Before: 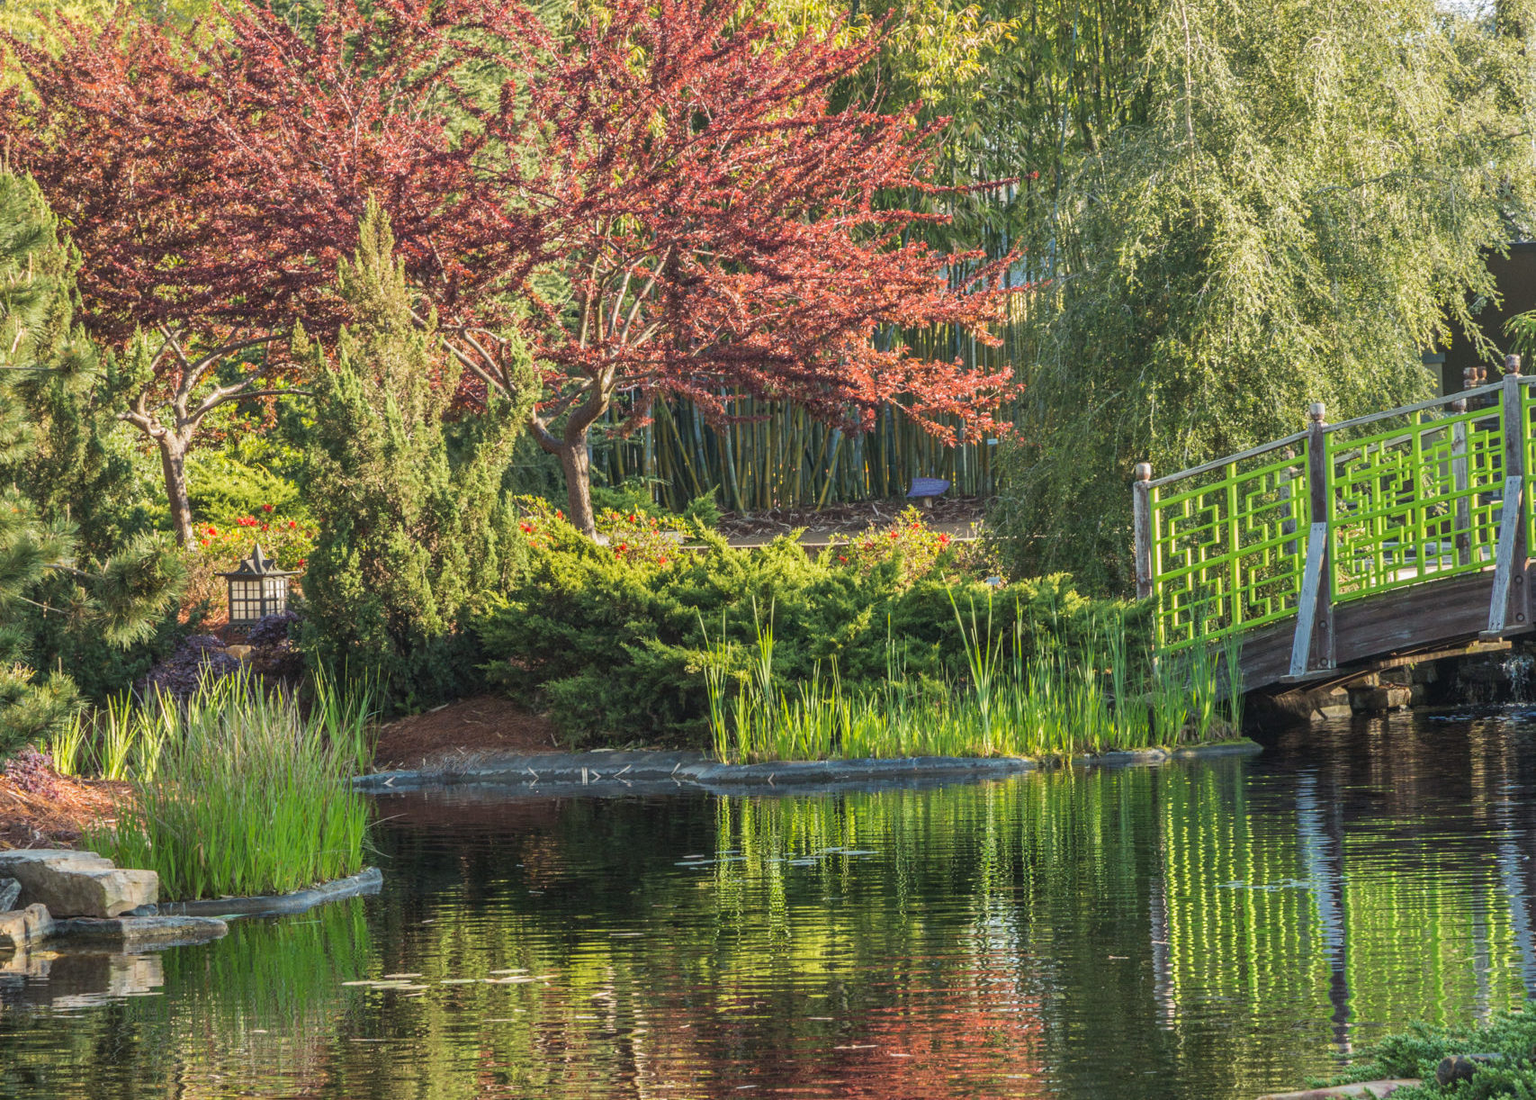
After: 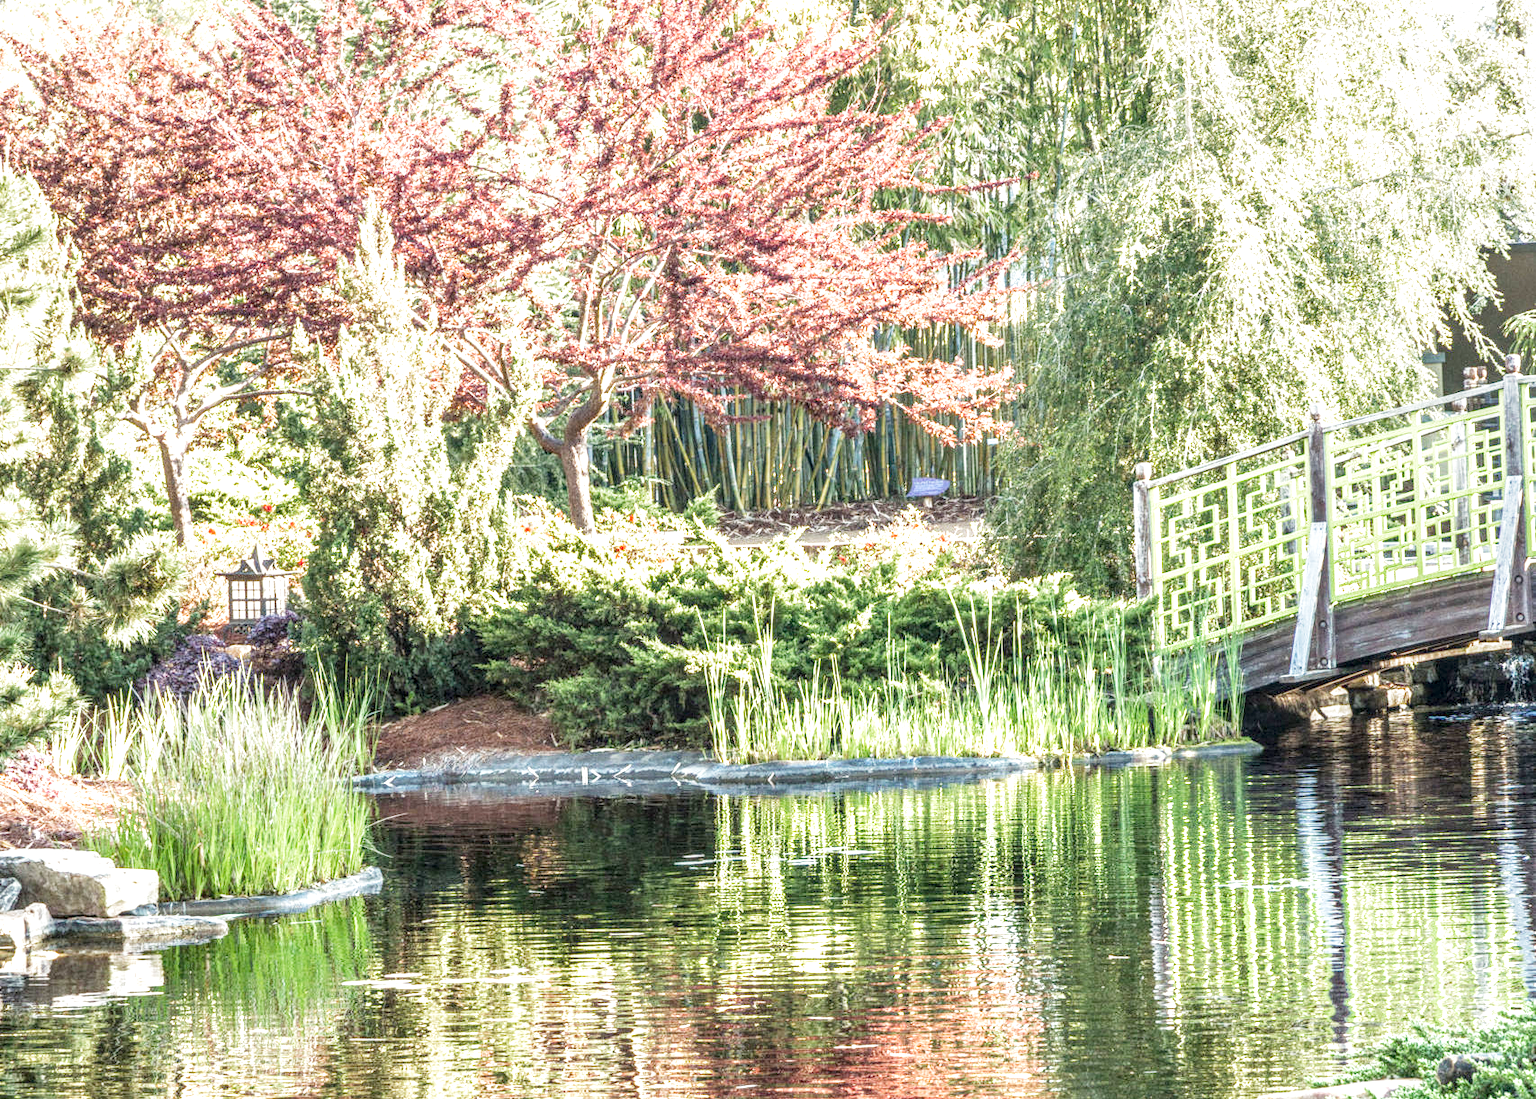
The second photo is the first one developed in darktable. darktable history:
tone equalizer: on, module defaults
exposure: black level correction 0, exposure 1.015 EV, compensate exposure bias true, compensate highlight preservation false
local contrast: highlights 20%, detail 150%
filmic rgb: middle gray luminance 9.23%, black relative exposure -10.55 EV, white relative exposure 3.45 EV, threshold 6 EV, target black luminance 0%, hardness 5.98, latitude 59.69%, contrast 1.087, highlights saturation mix 5%, shadows ↔ highlights balance 29.23%, add noise in highlights 0, preserve chrominance no, color science v3 (2019), use custom middle-gray values true, iterations of high-quality reconstruction 0, contrast in highlights soft, enable highlight reconstruction true
